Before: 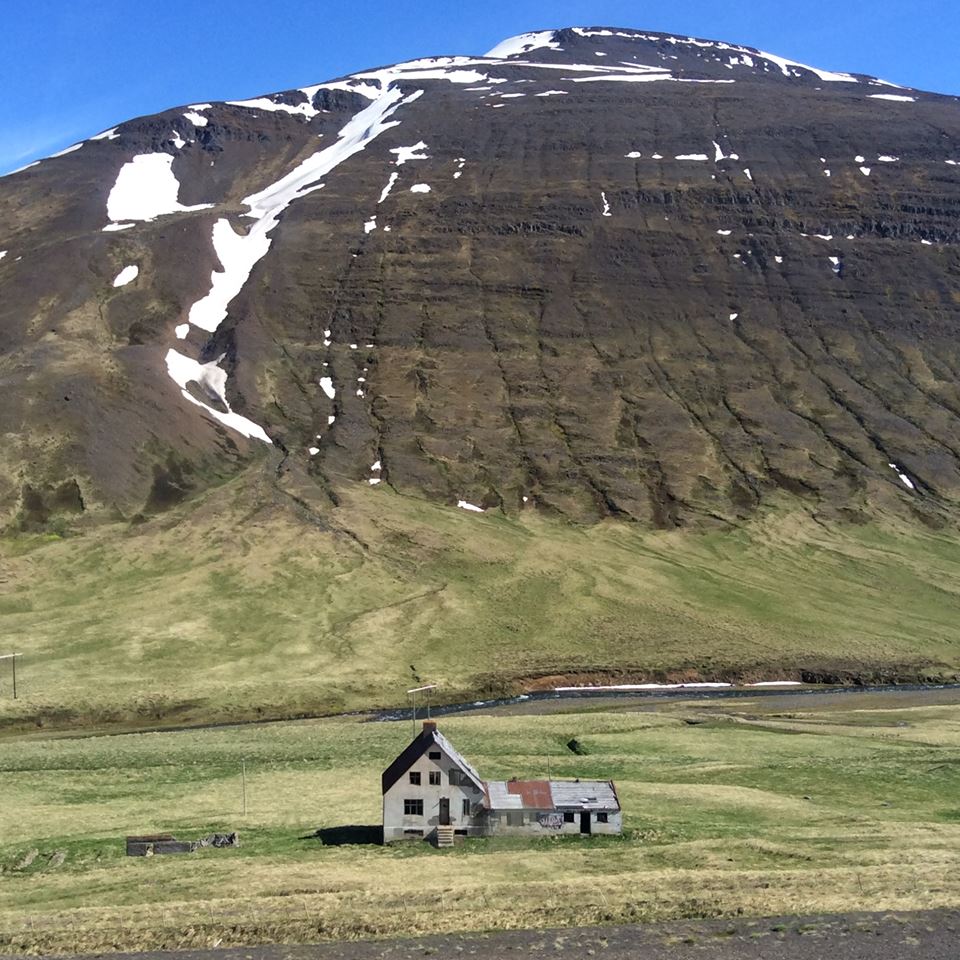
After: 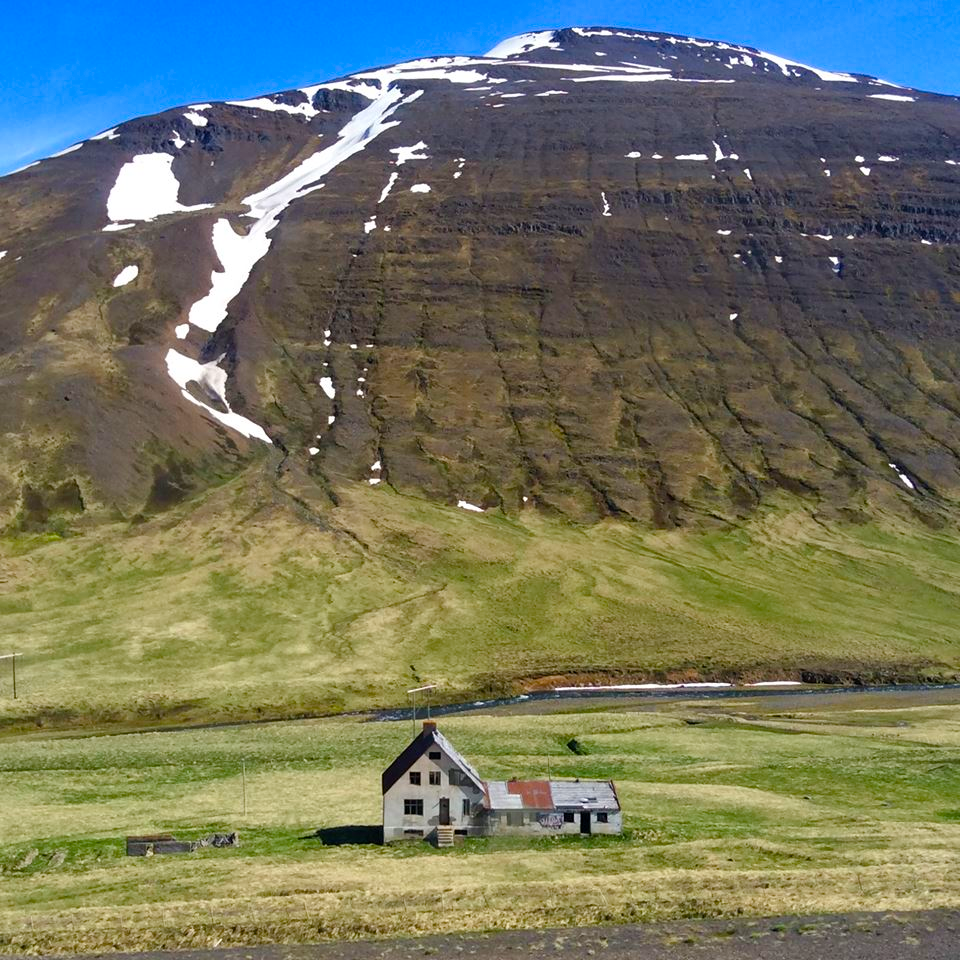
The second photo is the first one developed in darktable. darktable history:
color balance rgb: perceptual saturation grading › global saturation 24.298%, perceptual saturation grading › highlights -23.686%, perceptual saturation grading › mid-tones 24.268%, perceptual saturation grading › shadows 40.491%, global vibrance 20%
